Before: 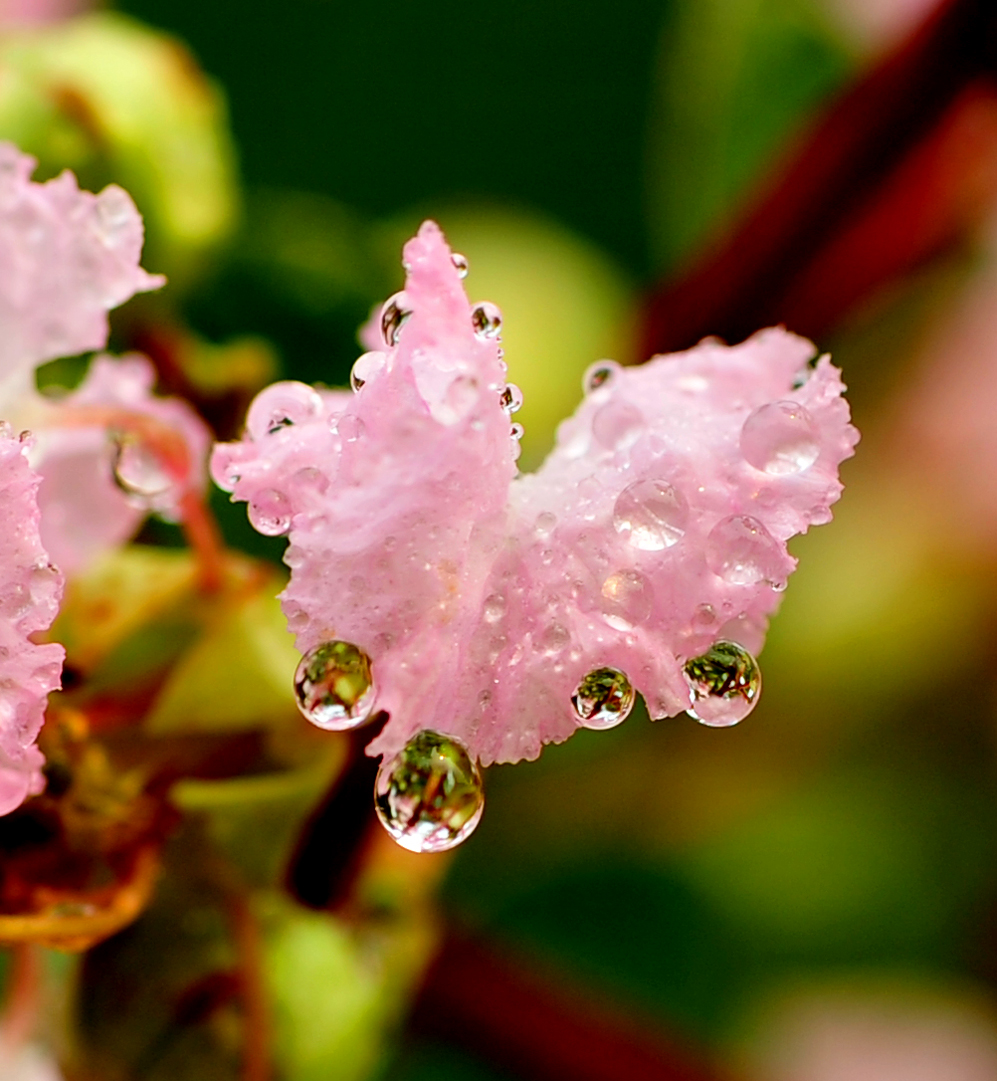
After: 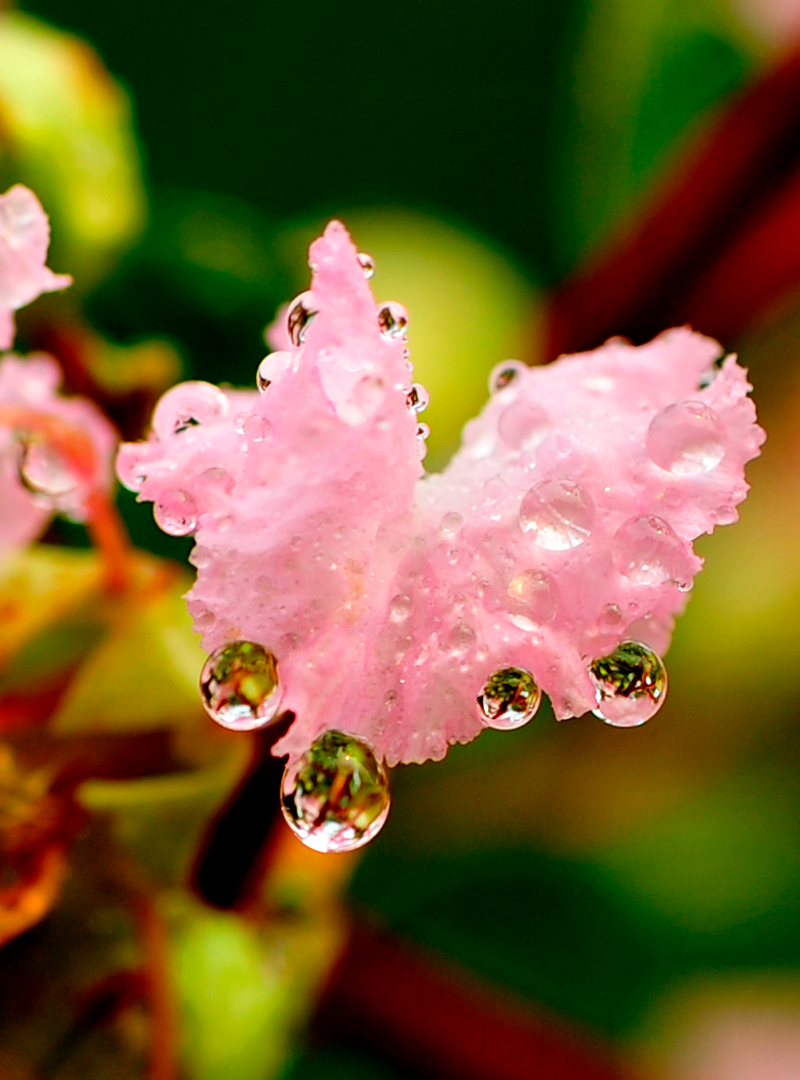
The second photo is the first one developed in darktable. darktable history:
crop and rotate: left 9.51%, right 10.173%
